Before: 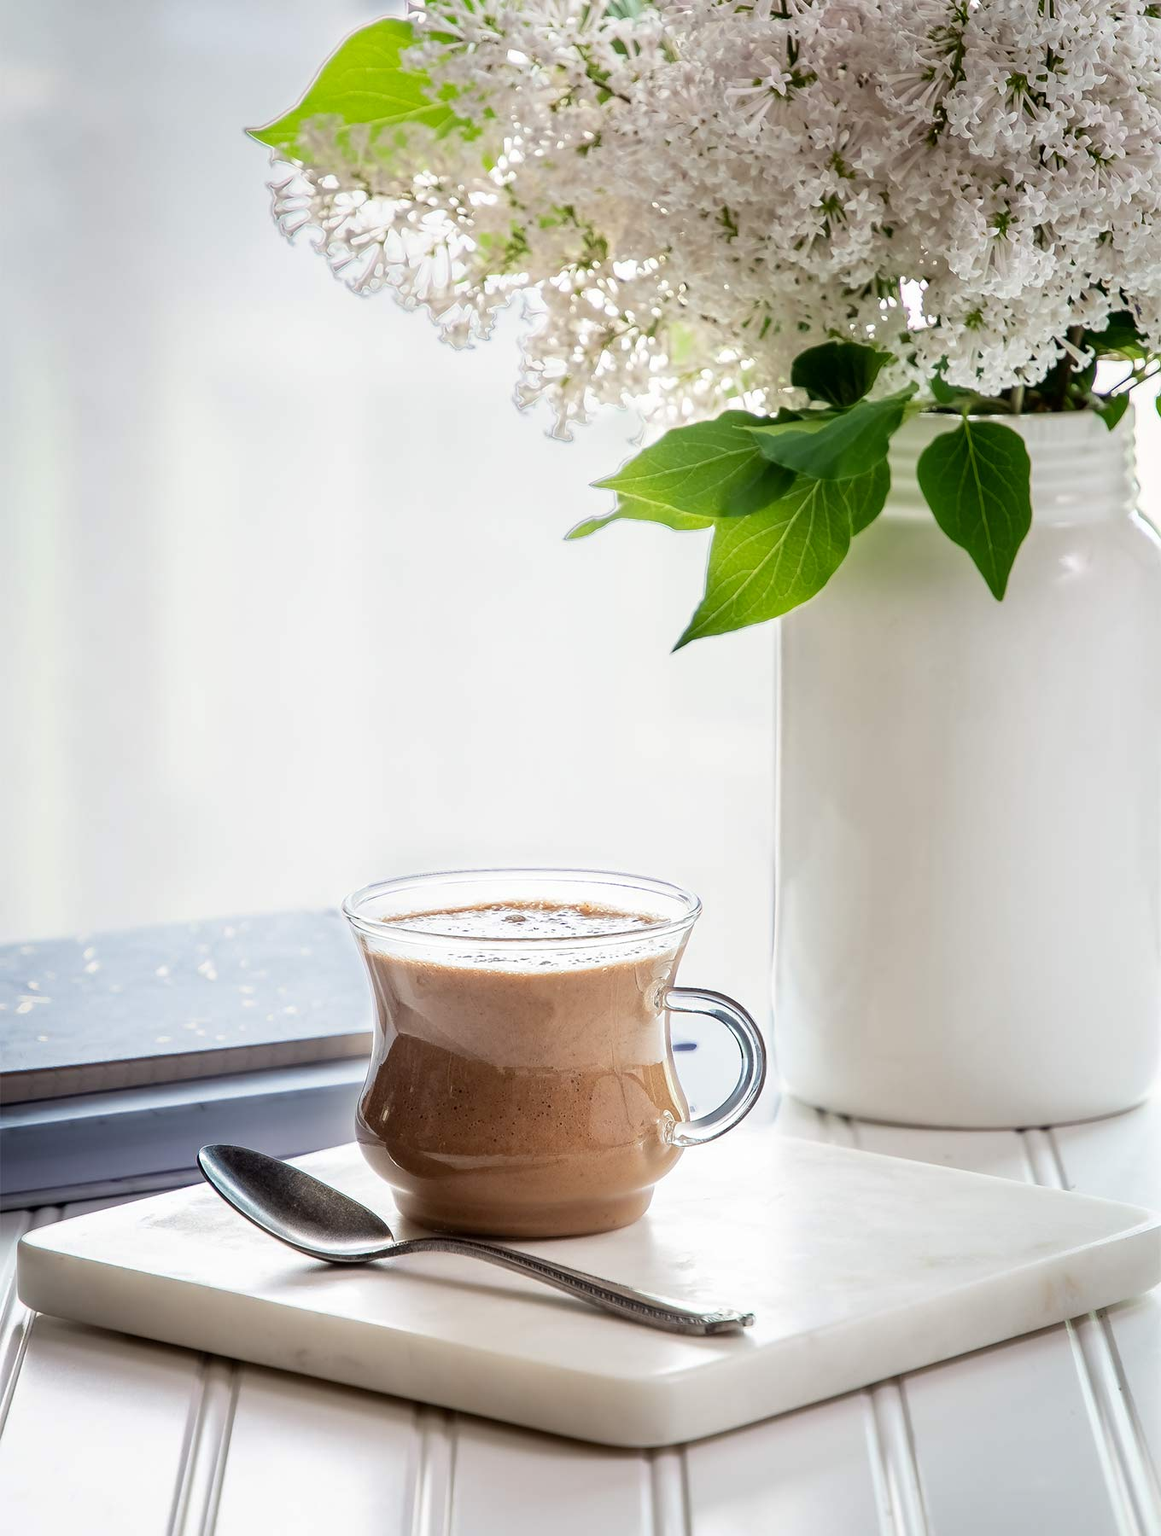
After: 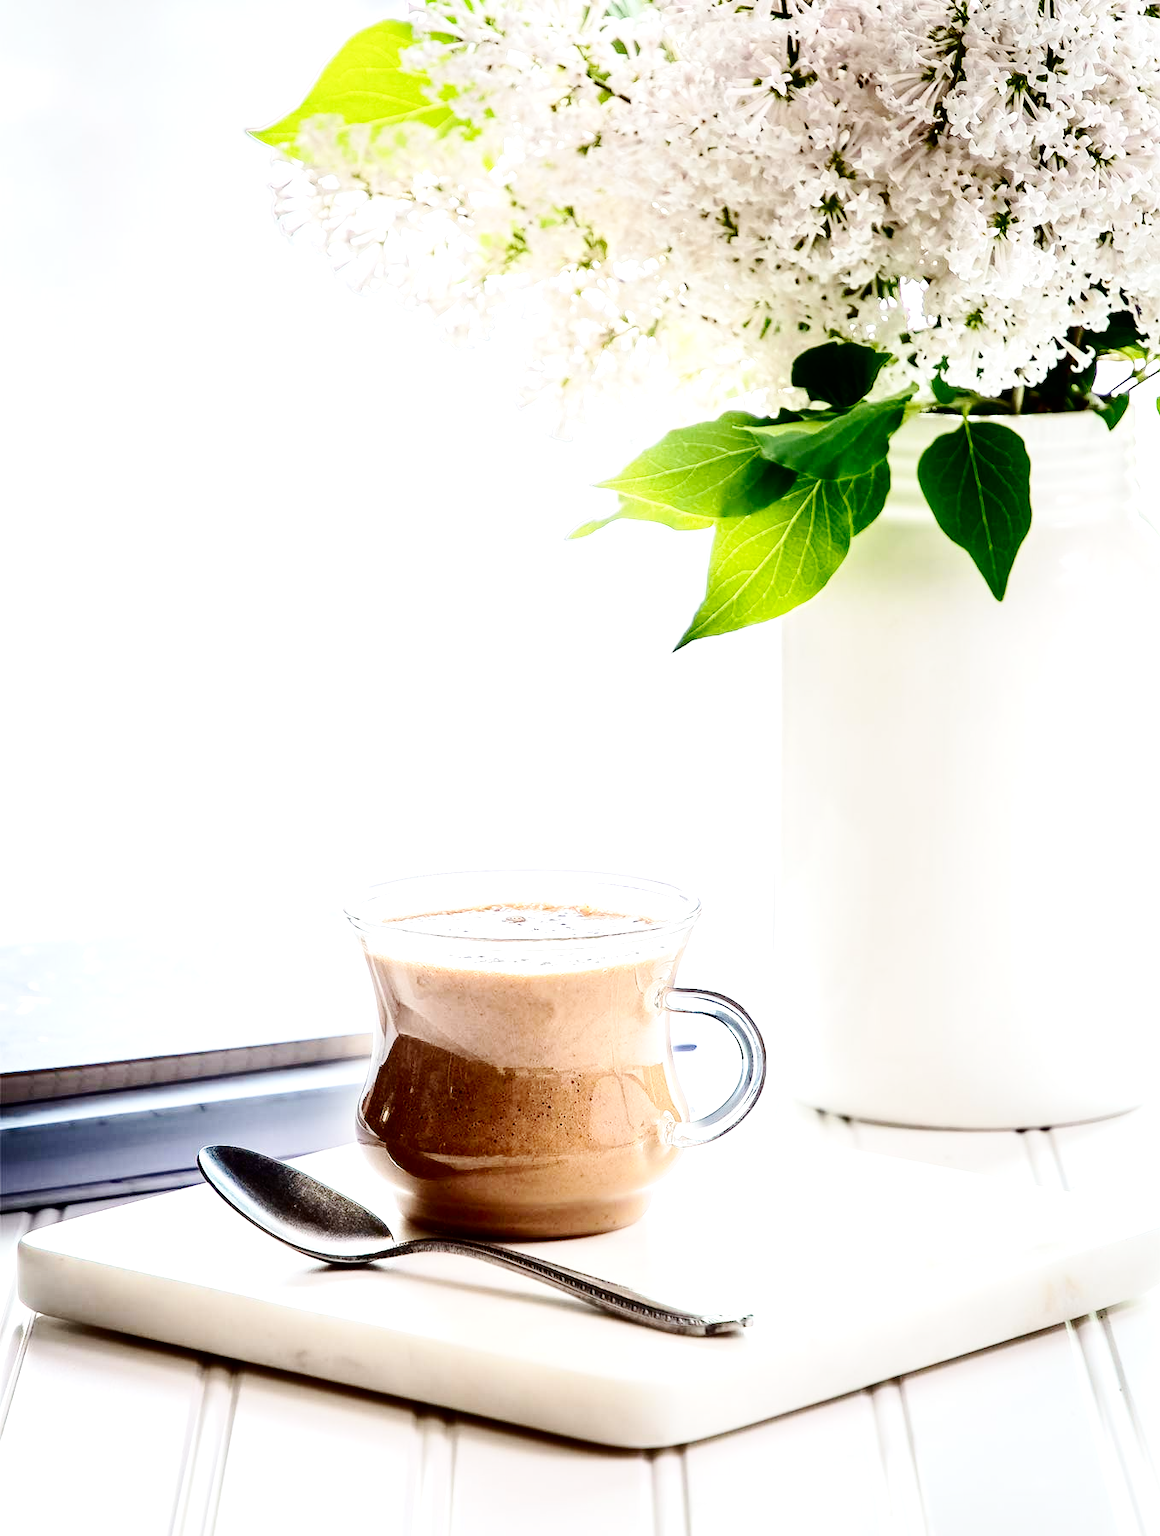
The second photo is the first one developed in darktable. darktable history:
base curve: curves: ch0 [(0, 0) (0.036, 0.025) (0.121, 0.166) (0.206, 0.329) (0.605, 0.79) (1, 1)], preserve colors none
contrast brightness saturation: contrast 0.22, brightness -0.19, saturation 0.24
exposure: black level correction 0, exposure 0.7 EV, compensate exposure bias true, compensate highlight preservation false
color correction: saturation 0.8
